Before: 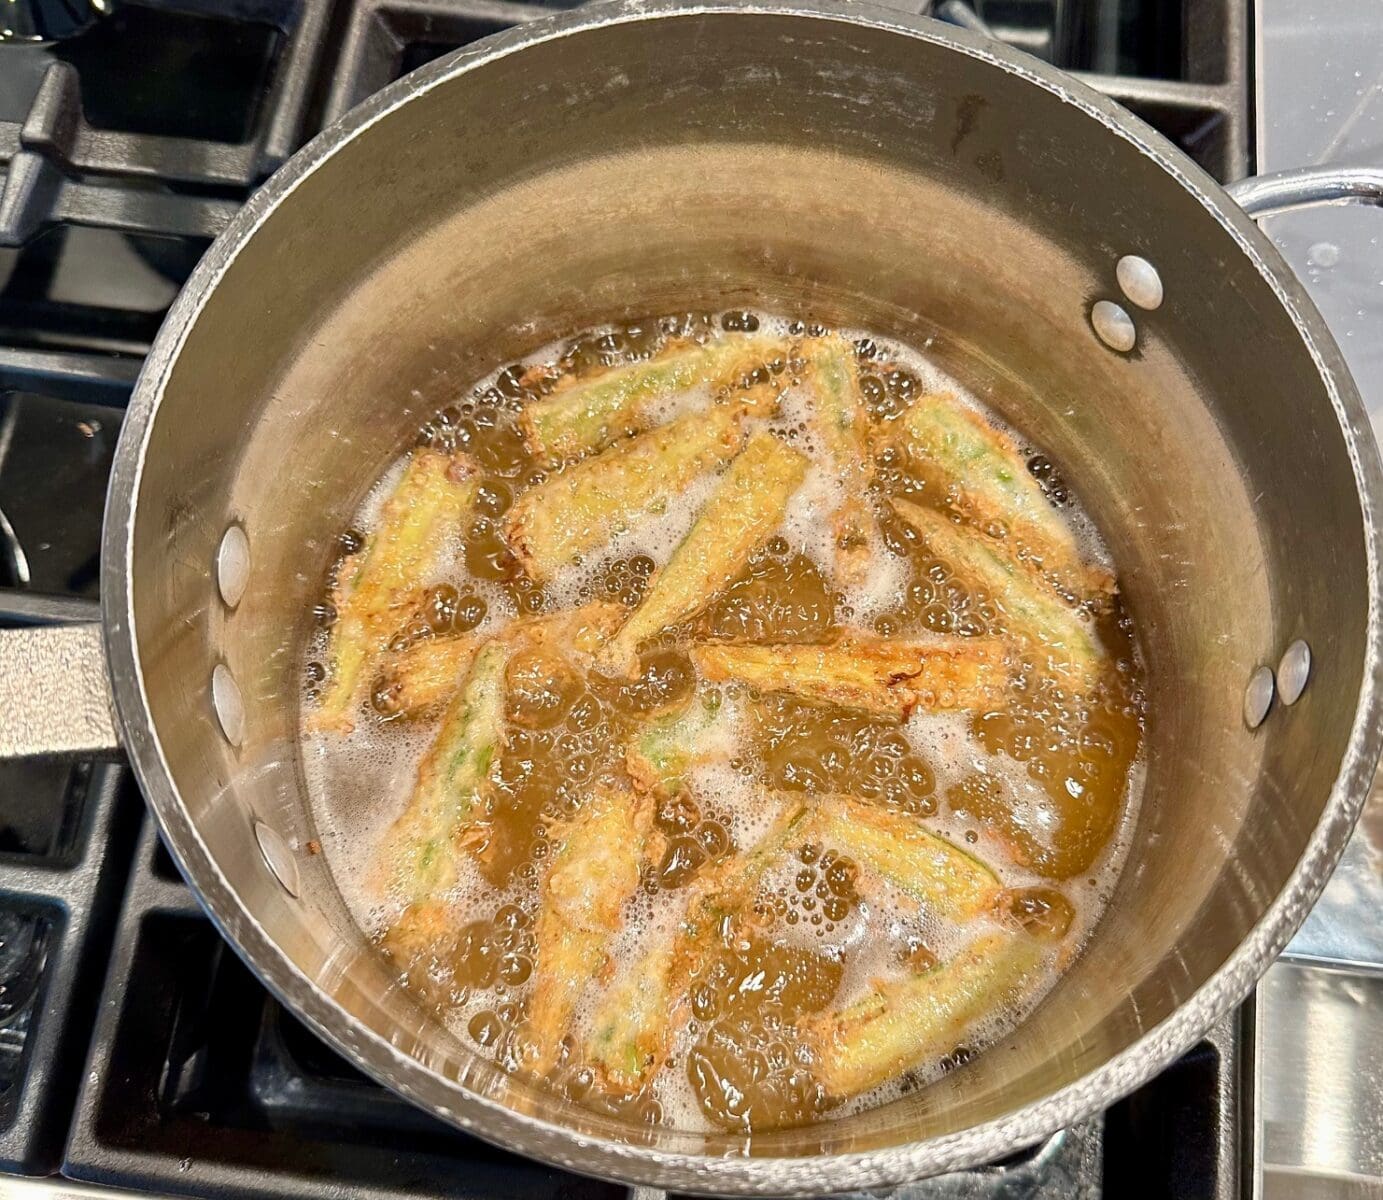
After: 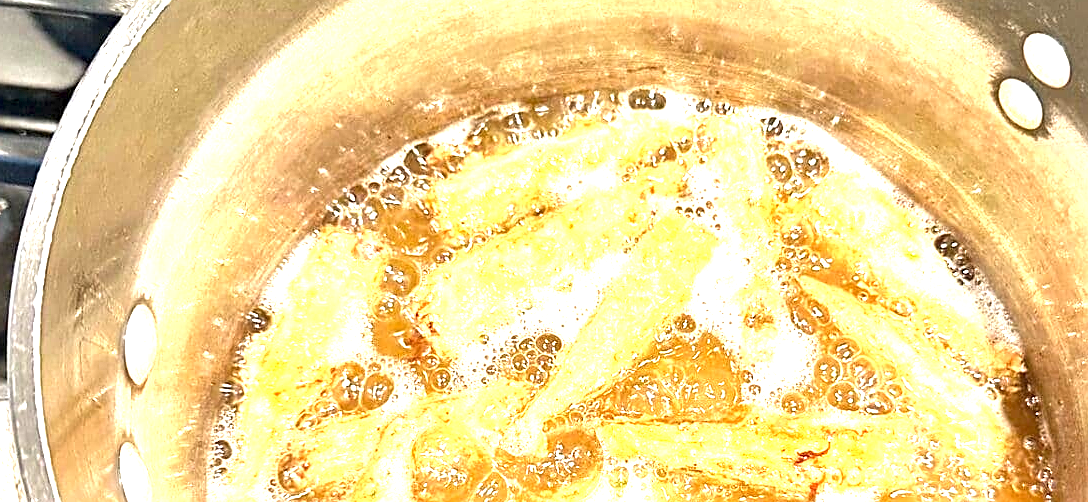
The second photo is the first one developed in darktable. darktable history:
exposure: black level correction 0, exposure 1.881 EV, compensate exposure bias true, compensate highlight preservation false
local contrast: highlights 104%, shadows 98%, detail 120%, midtone range 0.2
crop: left 6.796%, top 18.511%, right 14.512%, bottom 39.597%
sharpen: on, module defaults
